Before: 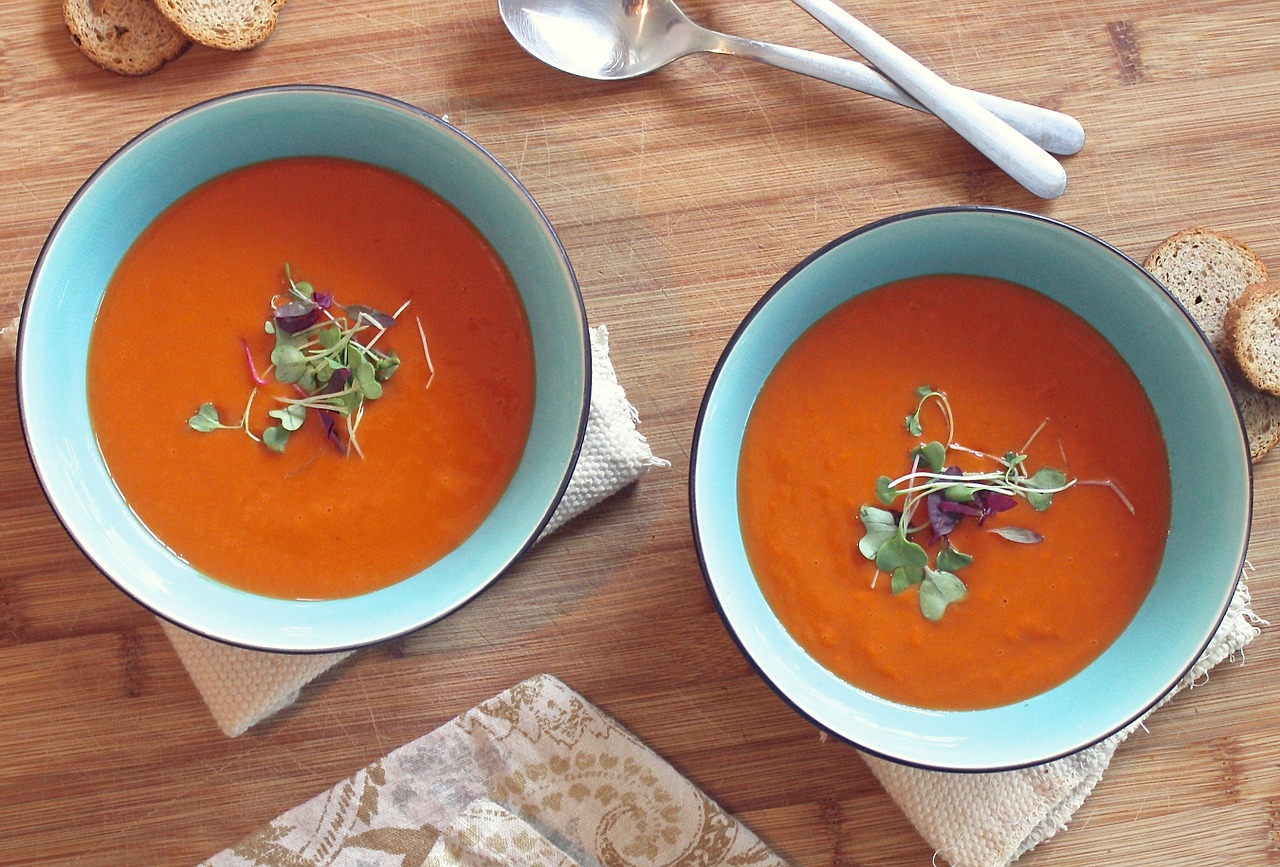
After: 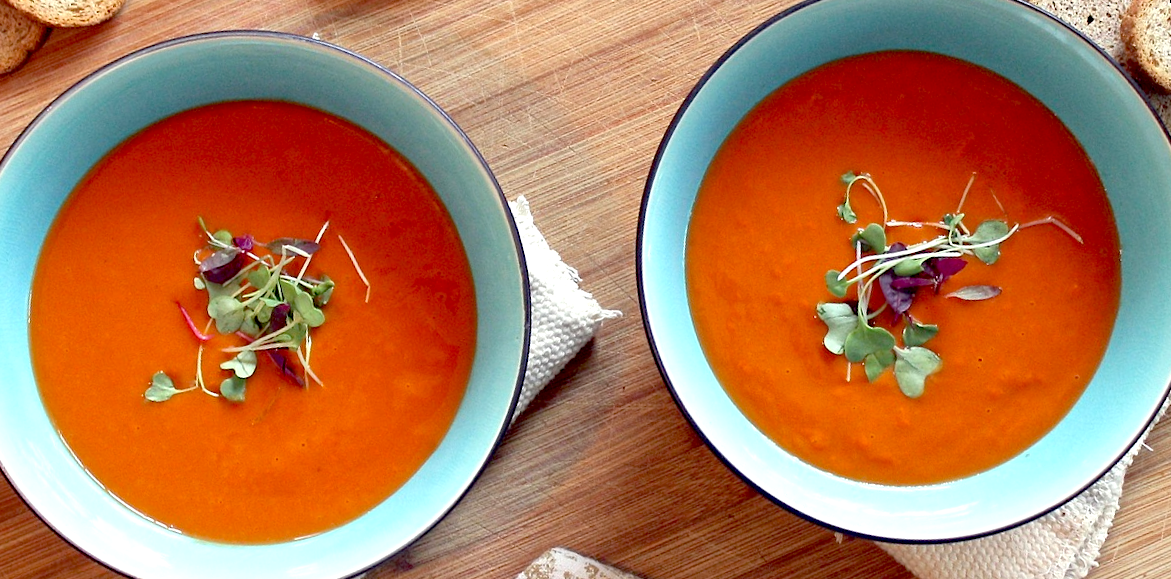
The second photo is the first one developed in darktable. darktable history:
rotate and perspective: rotation -14.8°, crop left 0.1, crop right 0.903, crop top 0.25, crop bottom 0.748
exposure: black level correction 0.031, exposure 0.304 EV, compensate highlight preservation false
